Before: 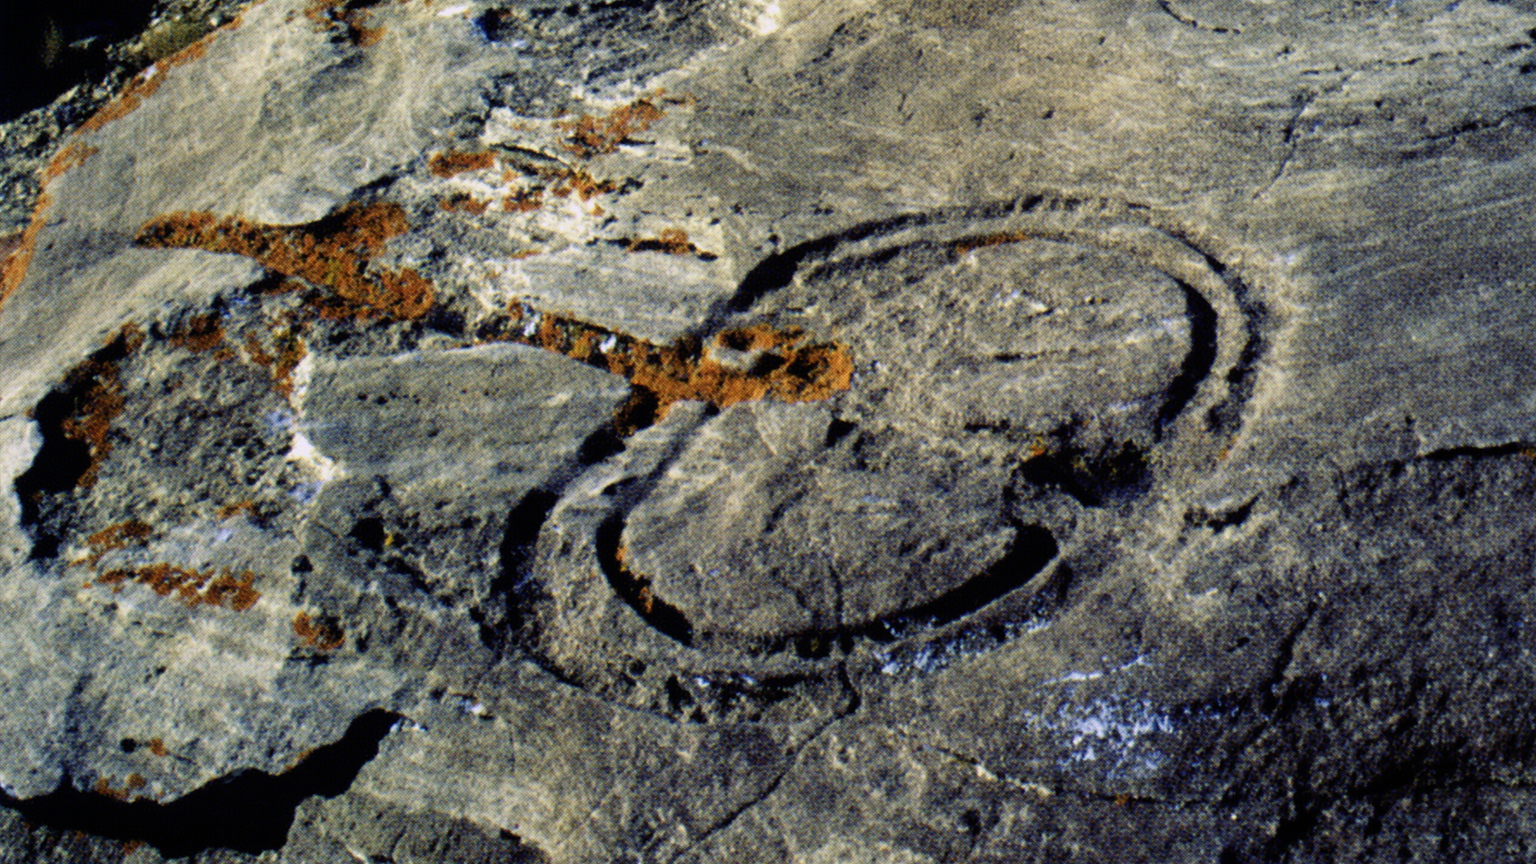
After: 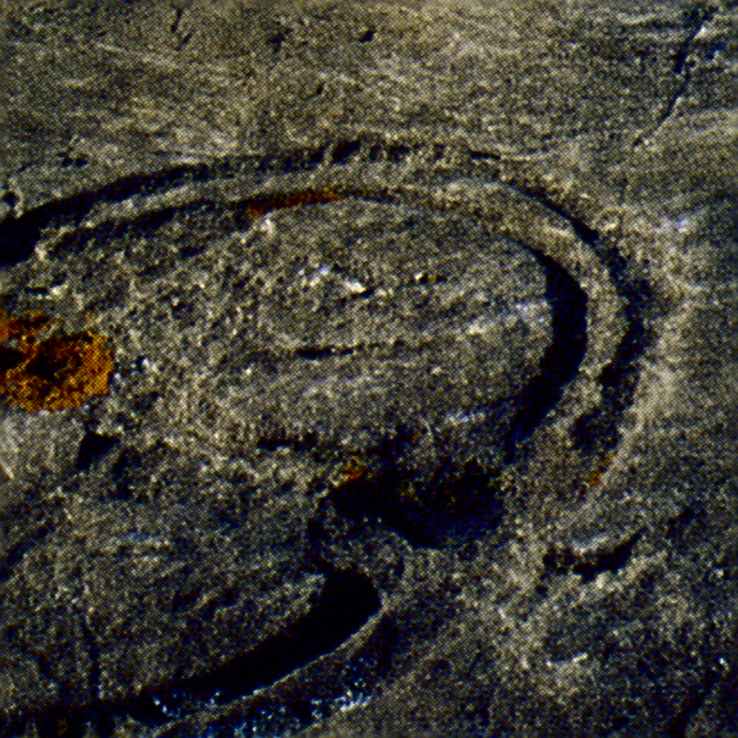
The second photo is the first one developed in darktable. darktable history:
sharpen: radius 2.676, amount 0.669
contrast brightness saturation: contrast 0.09, brightness -0.59, saturation 0.17
white balance: emerald 1
color balance: on, module defaults
crop and rotate: left 49.936%, top 10.094%, right 13.136%, bottom 24.256%
